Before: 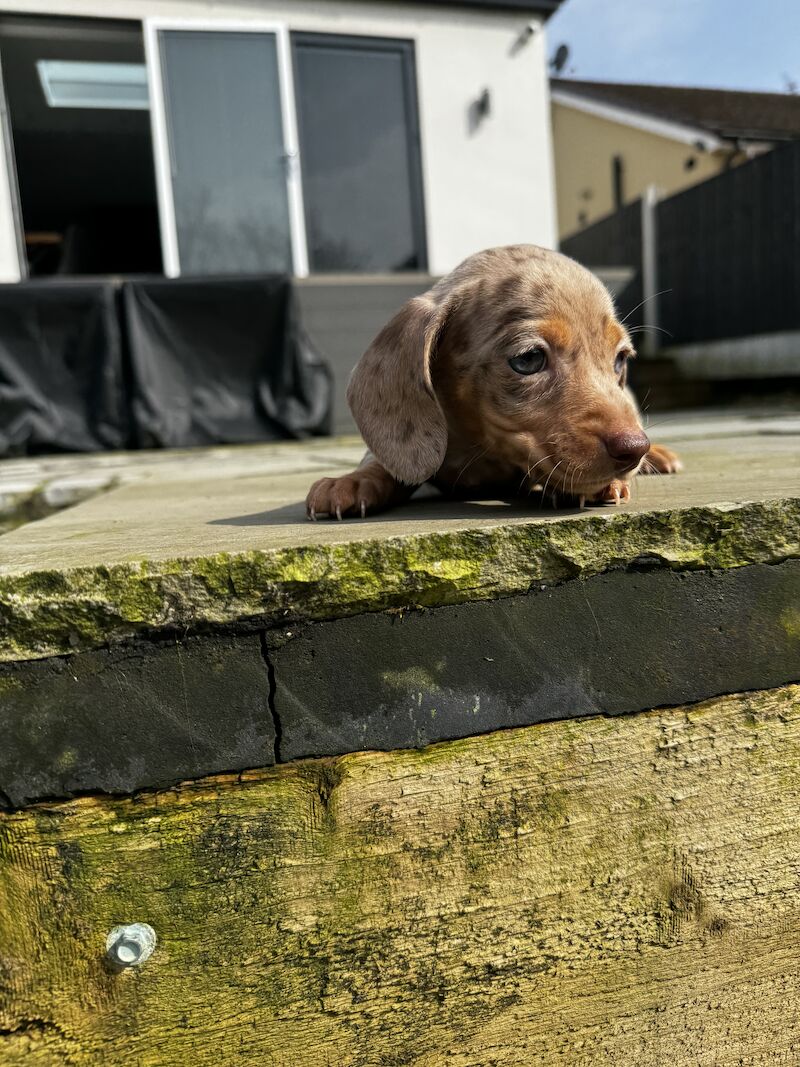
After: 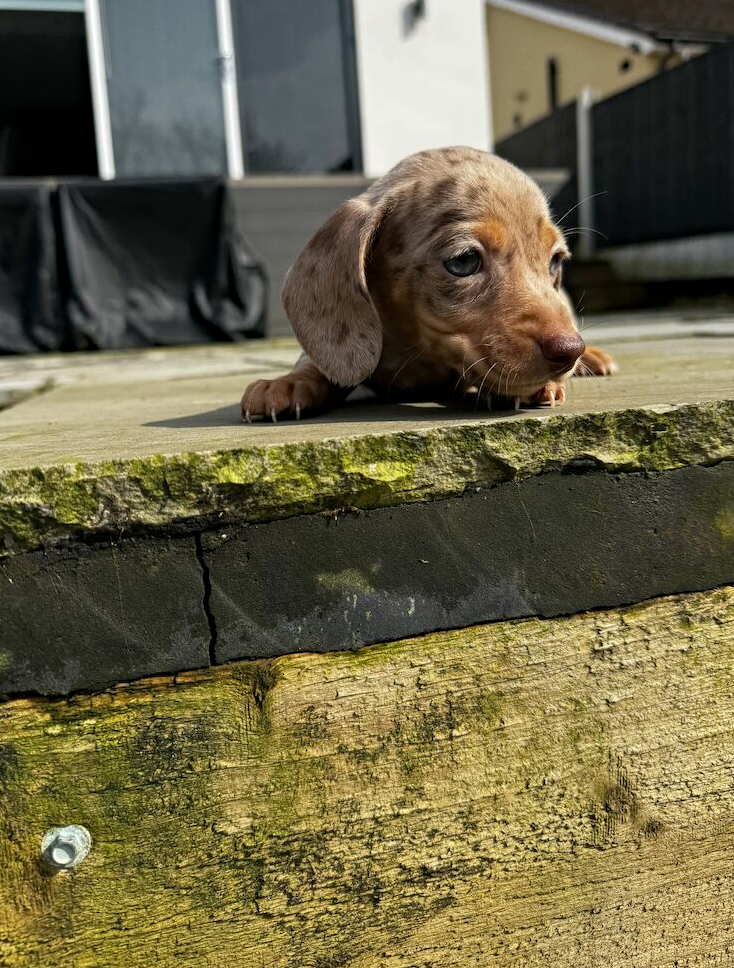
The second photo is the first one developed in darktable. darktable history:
crop and rotate: left 8.239%, top 9.272%
haze removal: compatibility mode true, adaptive false
